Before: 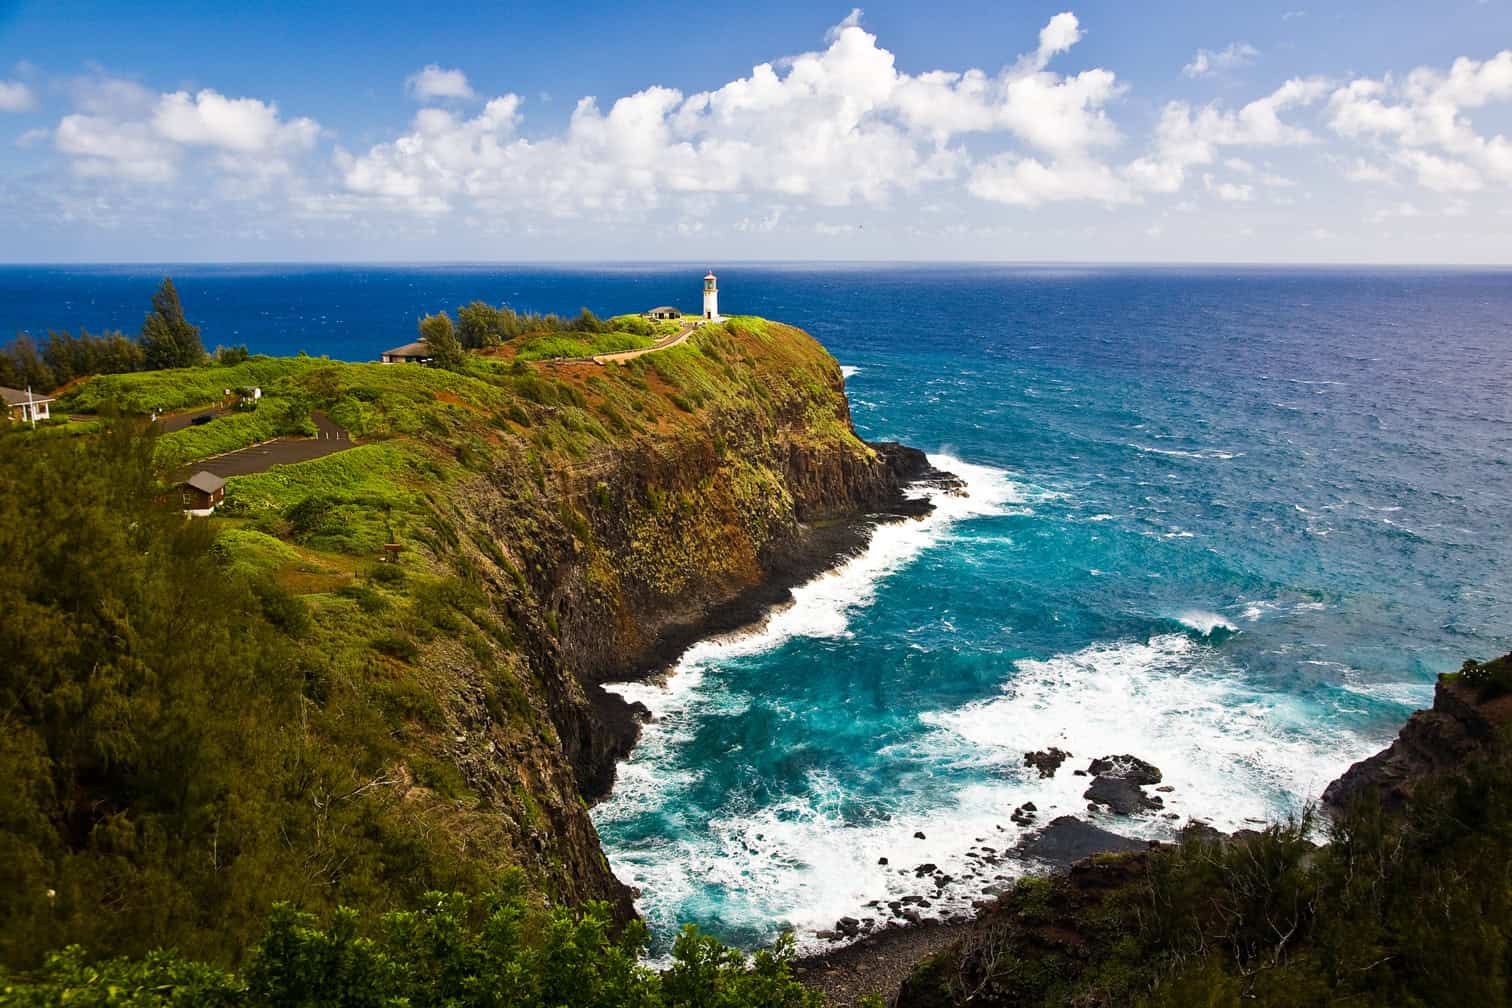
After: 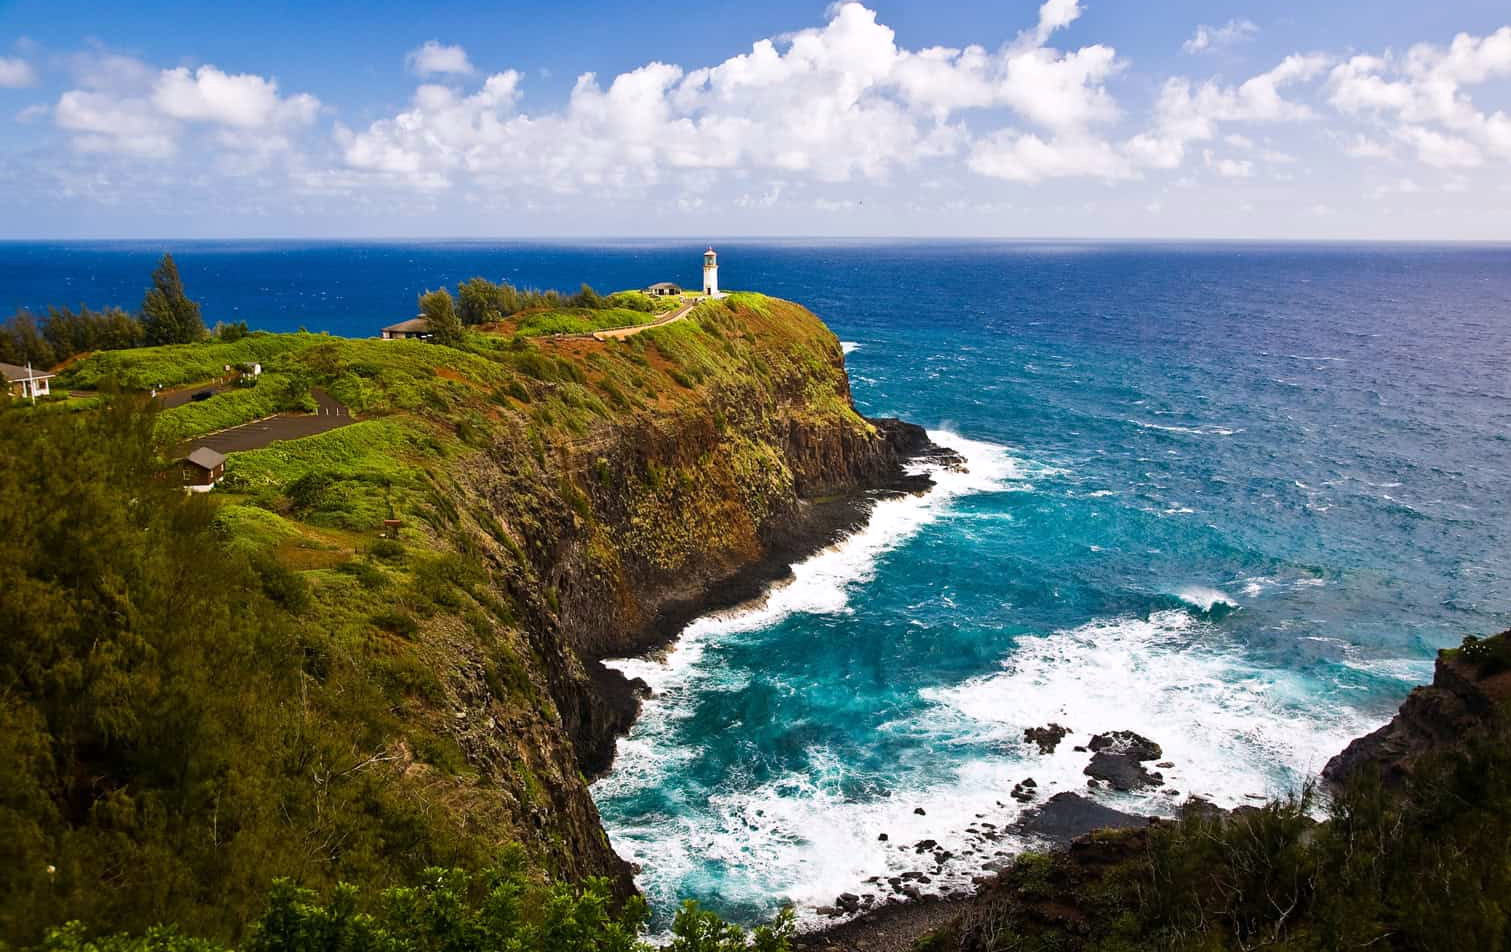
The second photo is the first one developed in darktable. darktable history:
crop and rotate: top 2.479%, bottom 3.018%
white balance: red 1.009, blue 1.027
